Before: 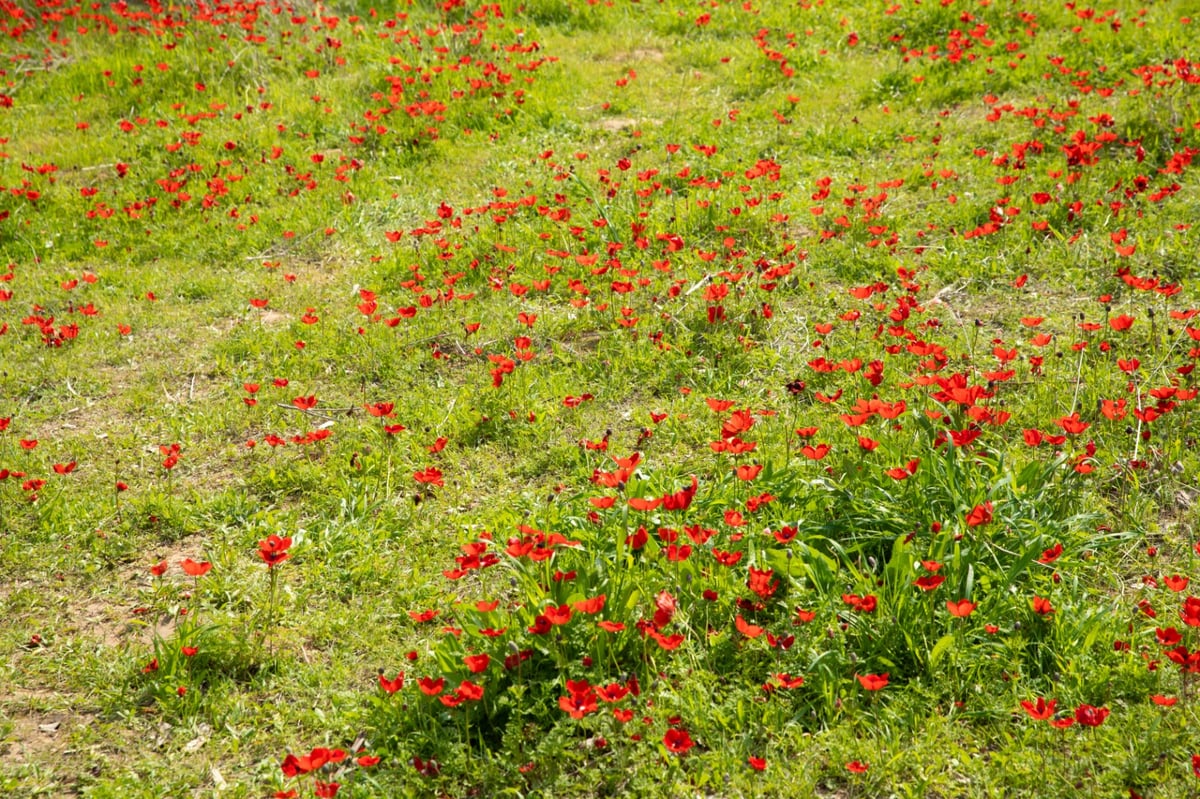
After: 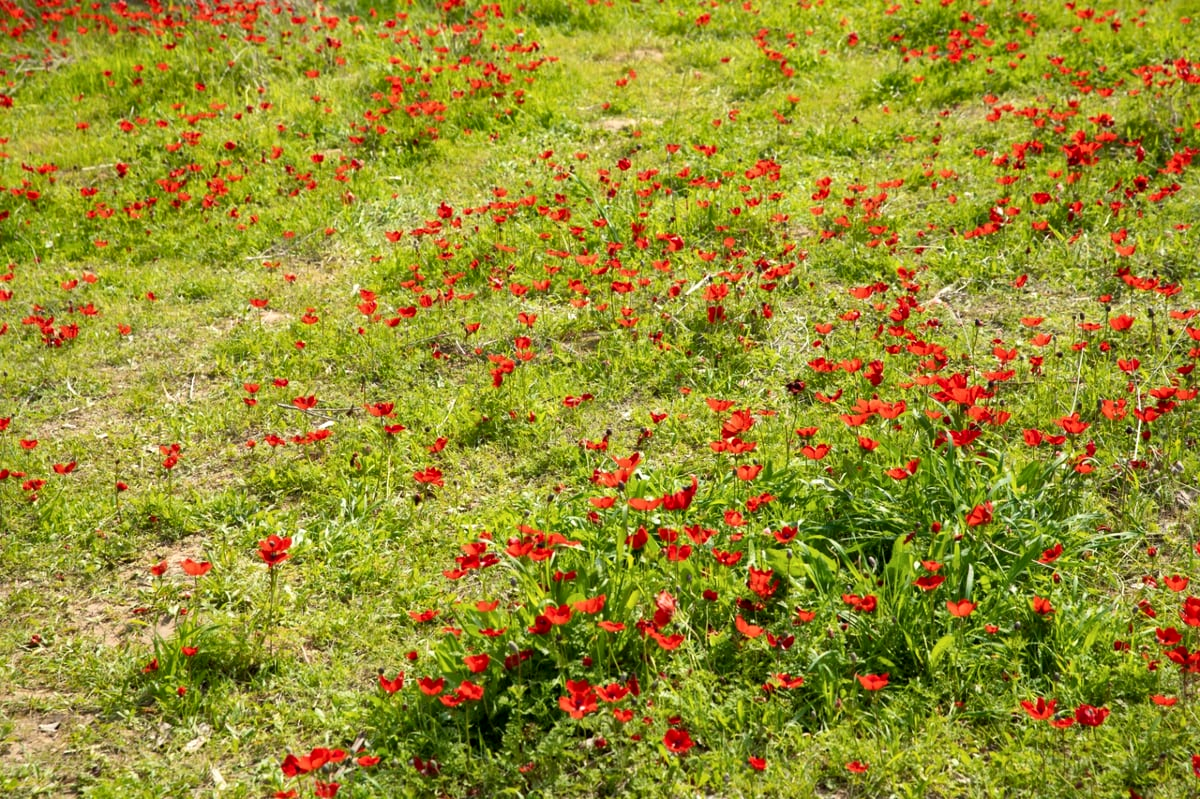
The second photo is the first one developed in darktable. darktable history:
local contrast: mode bilateral grid, contrast 20, coarseness 51, detail 132%, midtone range 0.2
